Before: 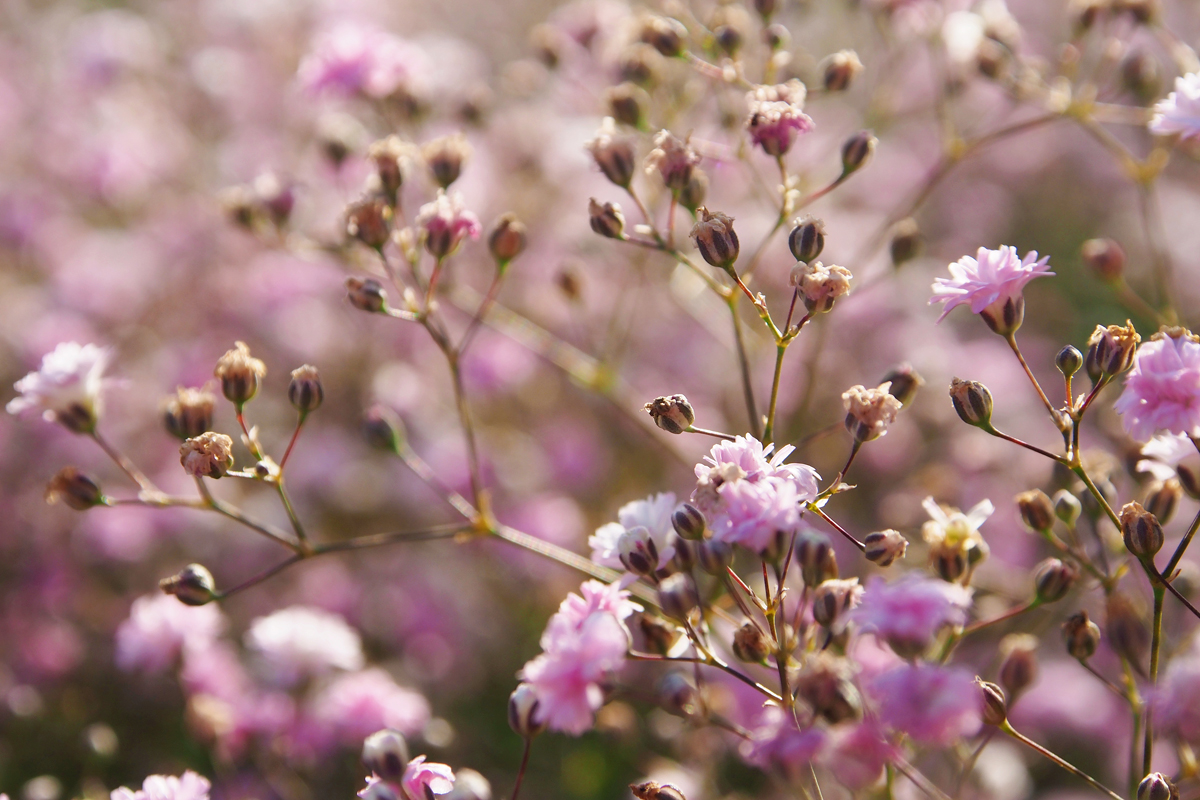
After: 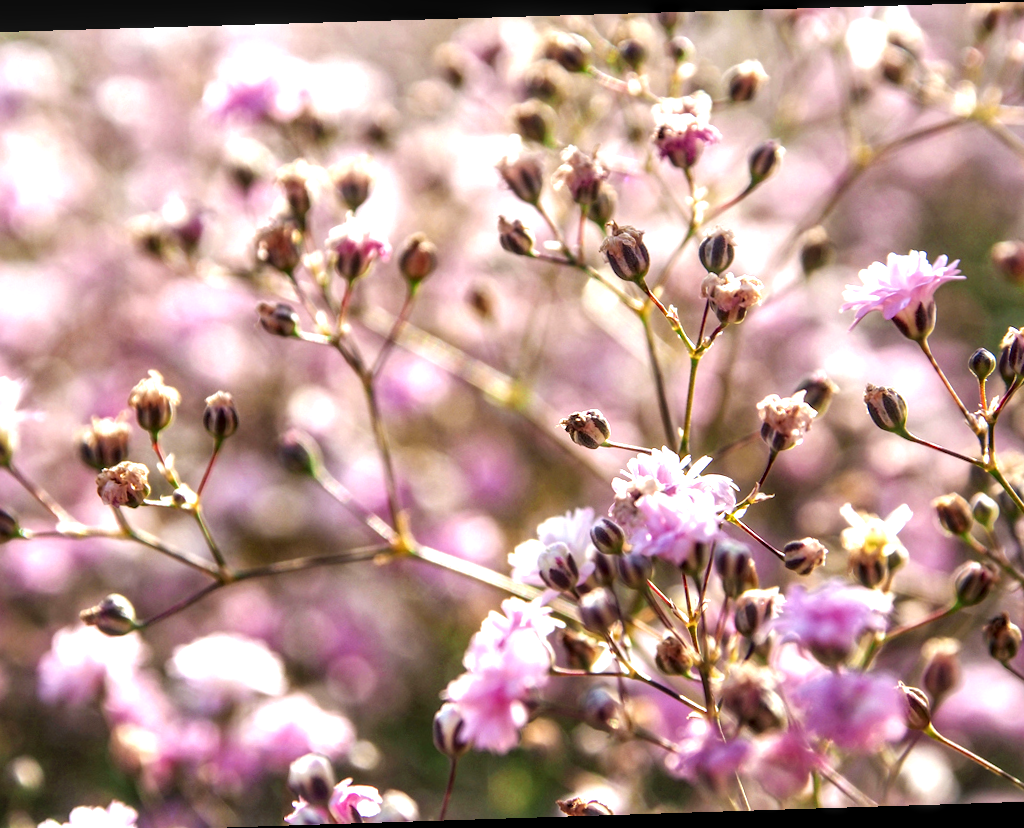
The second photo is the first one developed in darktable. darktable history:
rotate and perspective: rotation -1.77°, lens shift (horizontal) 0.004, automatic cropping off
exposure: black level correction 0, exposure 0.7 EV, compensate exposure bias true, compensate highlight preservation false
crop: left 8.026%, right 7.374%
local contrast: highlights 79%, shadows 56%, detail 175%, midtone range 0.428
